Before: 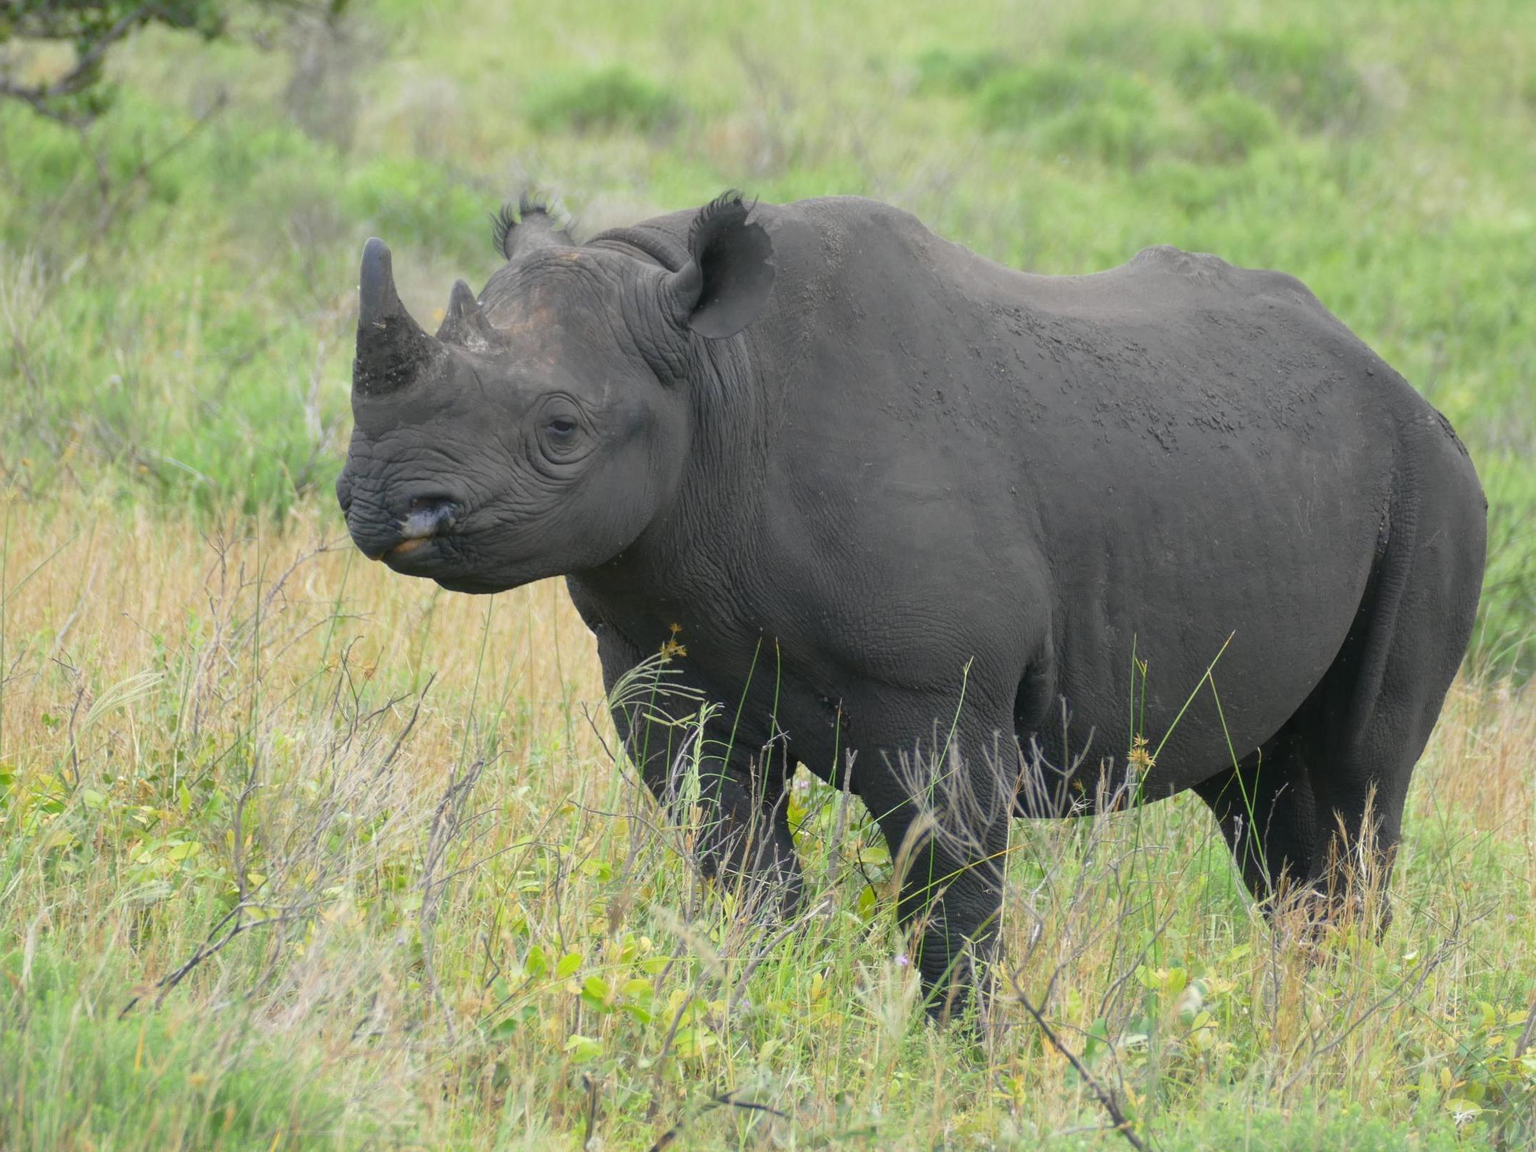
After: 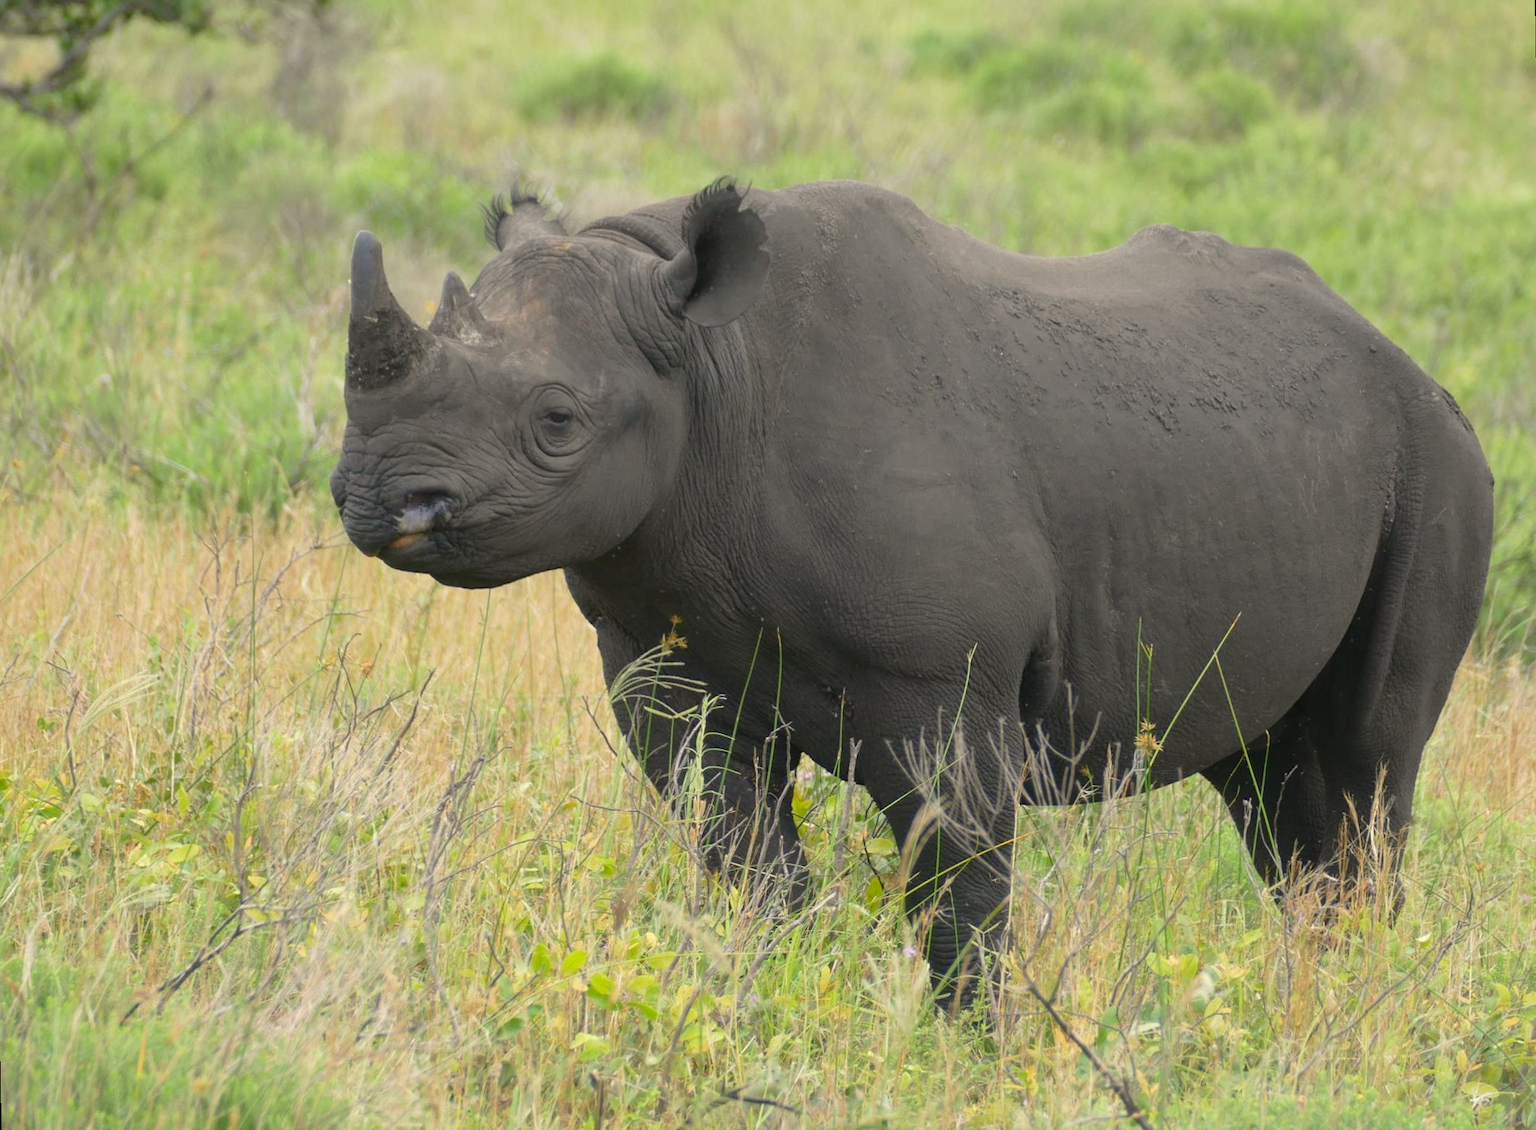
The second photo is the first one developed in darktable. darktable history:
rotate and perspective: rotation -1°, crop left 0.011, crop right 0.989, crop top 0.025, crop bottom 0.975
color calibration: x 0.329, y 0.345, temperature 5633 K
